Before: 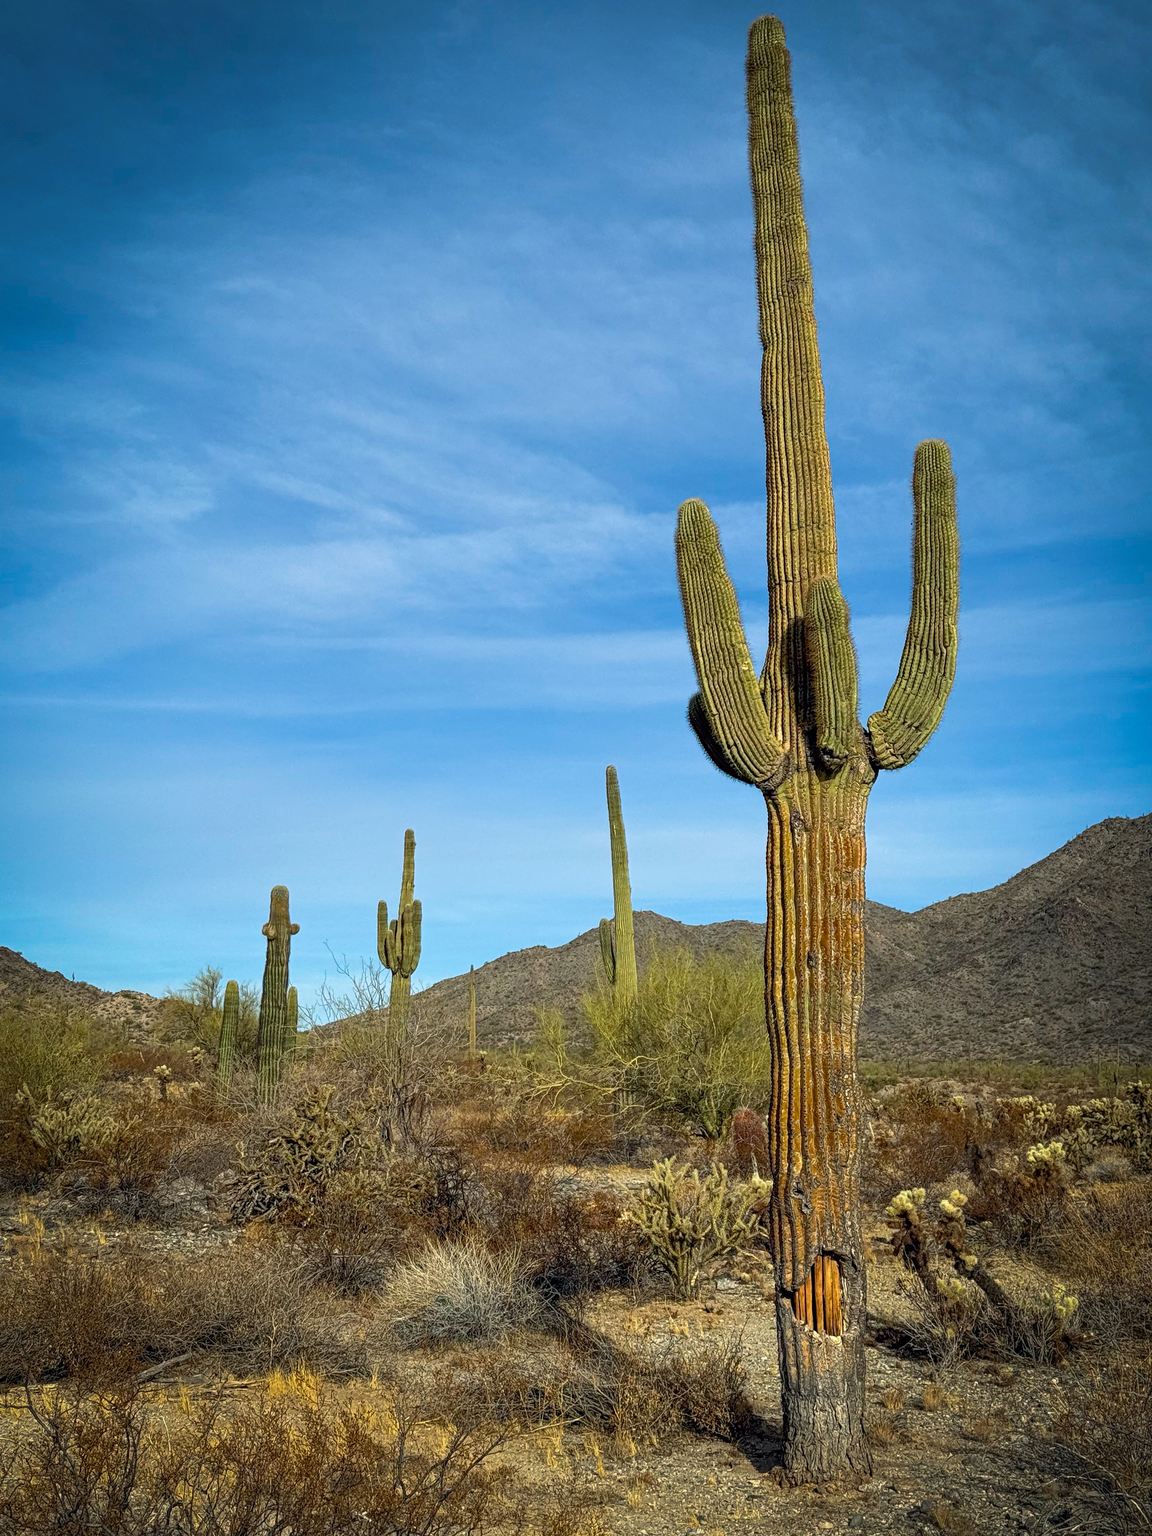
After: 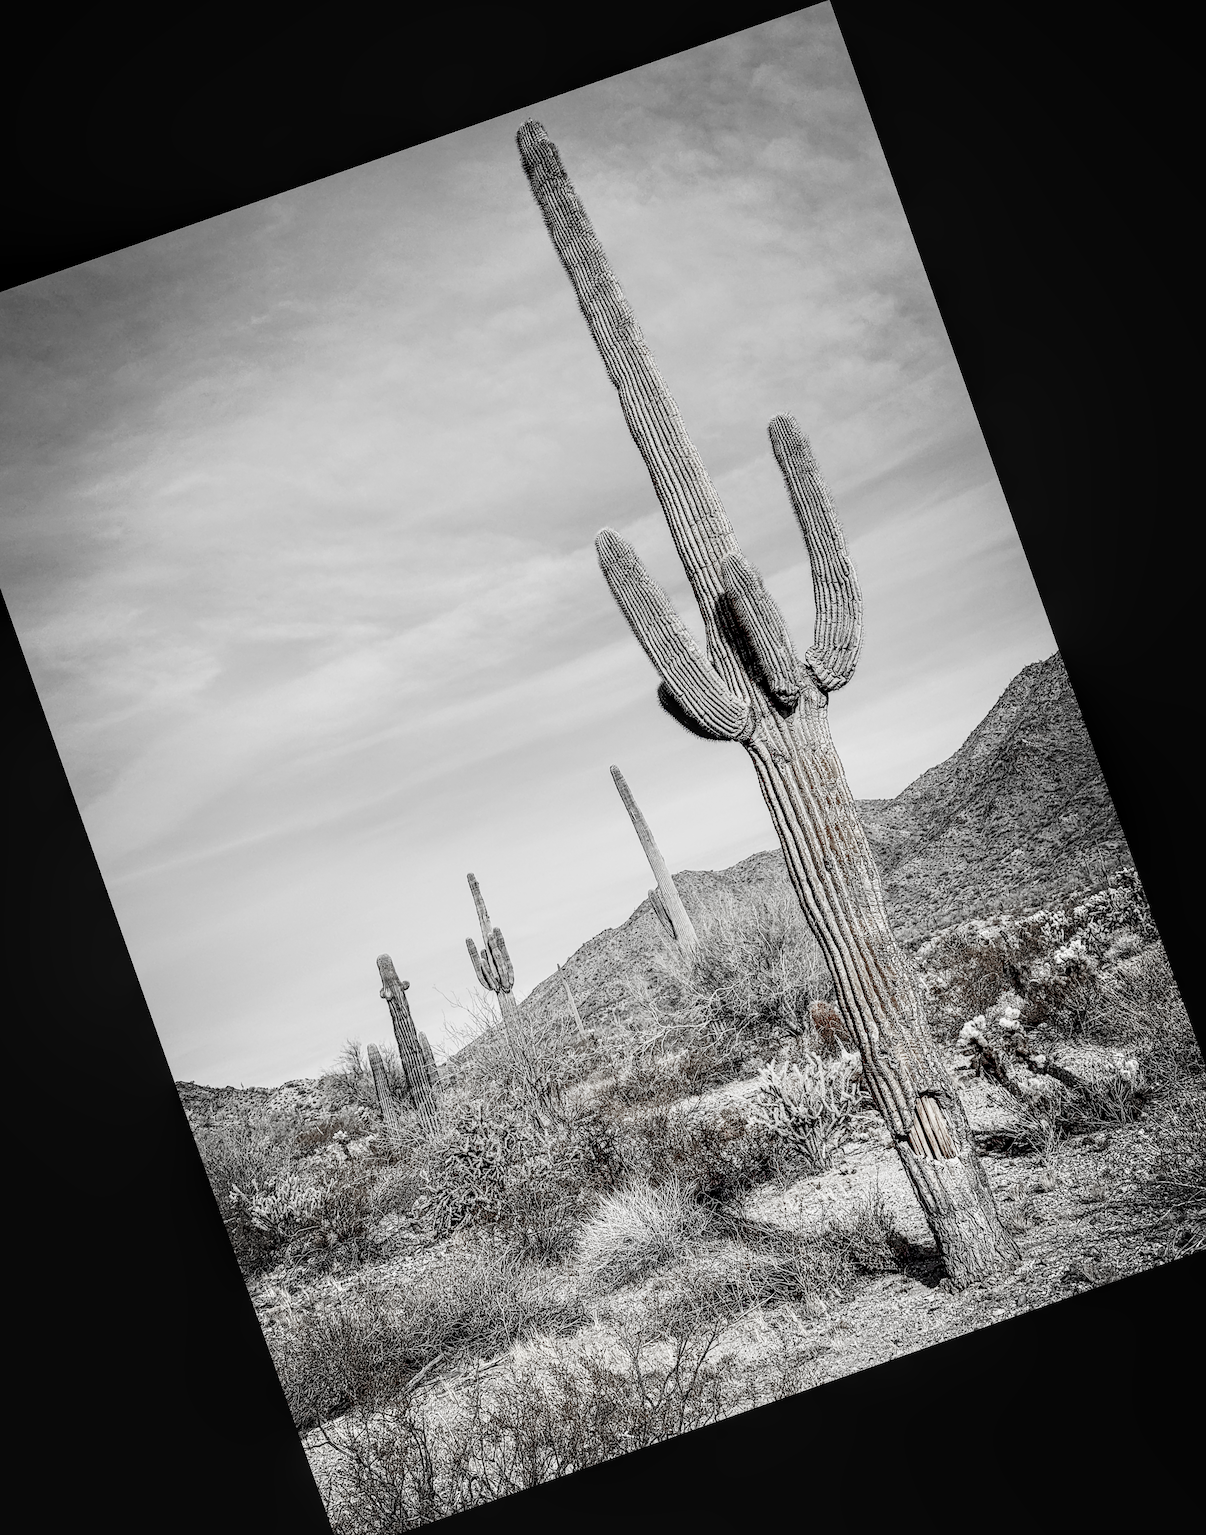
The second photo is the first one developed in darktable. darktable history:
crop and rotate: angle 19.43°, left 6.812%, right 4.125%, bottom 1.087%
sharpen: radius 1, threshold 1
local contrast: detail 130%
color zones: curves: ch0 [(0, 0.278) (0.143, 0.5) (0.286, 0.5) (0.429, 0.5) (0.571, 0.5) (0.714, 0.5) (0.857, 0.5) (1, 0.5)]; ch1 [(0, 1) (0.143, 0.165) (0.286, 0) (0.429, 0) (0.571, 0) (0.714, 0) (0.857, 0.5) (1, 0.5)]; ch2 [(0, 0.508) (0.143, 0.5) (0.286, 0.5) (0.429, 0.5) (0.571, 0.5) (0.714, 0.5) (0.857, 0.5) (1, 0.5)]
tone curve: curves: ch0 [(0, 0) (0.003, 0.003) (0.011, 0.013) (0.025, 0.029) (0.044, 0.052) (0.069, 0.082) (0.1, 0.118) (0.136, 0.161) (0.177, 0.21) (0.224, 0.27) (0.277, 0.38) (0.335, 0.49) (0.399, 0.594) (0.468, 0.692) (0.543, 0.794) (0.623, 0.857) (0.709, 0.919) (0.801, 0.955) (0.898, 0.978) (1, 1)], preserve colors none
filmic rgb: black relative exposure -7.32 EV, white relative exposure 5.09 EV, hardness 3.2
